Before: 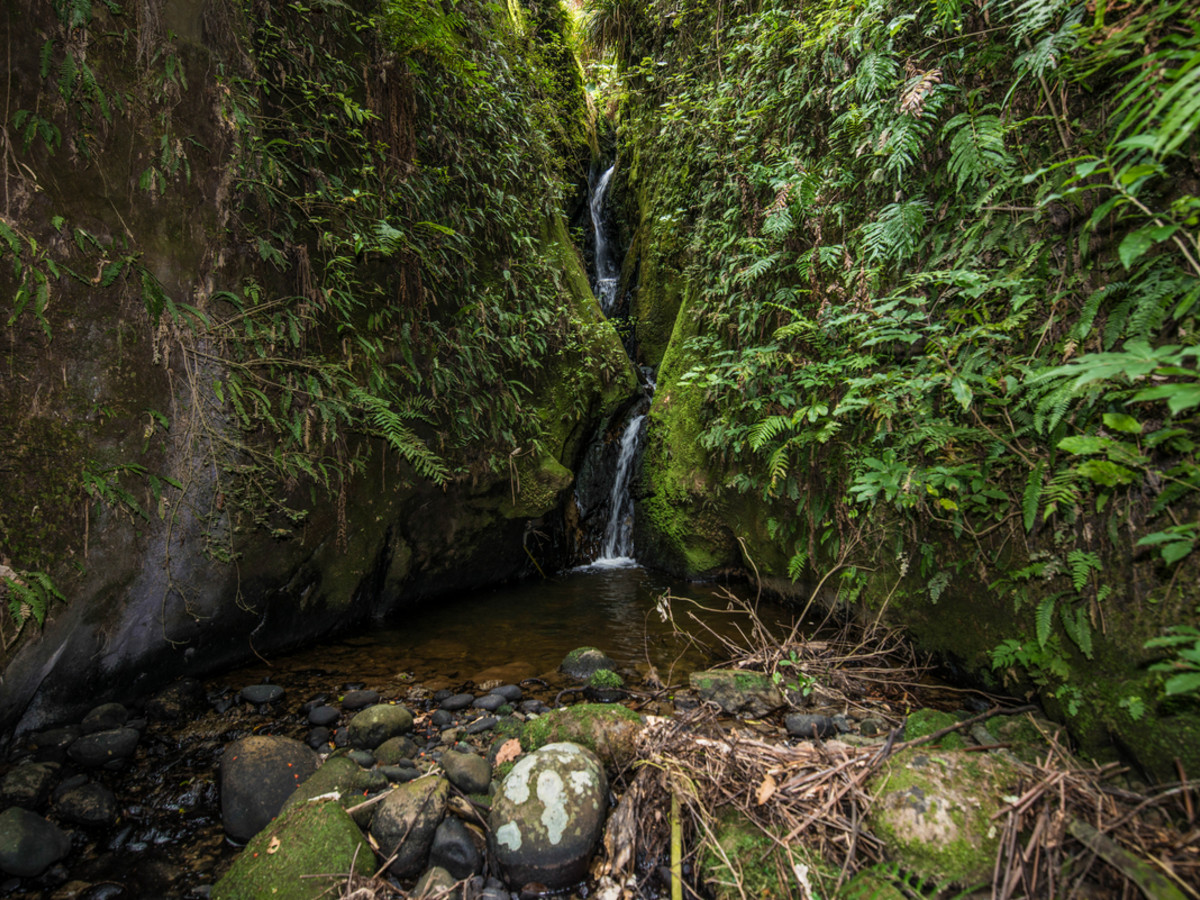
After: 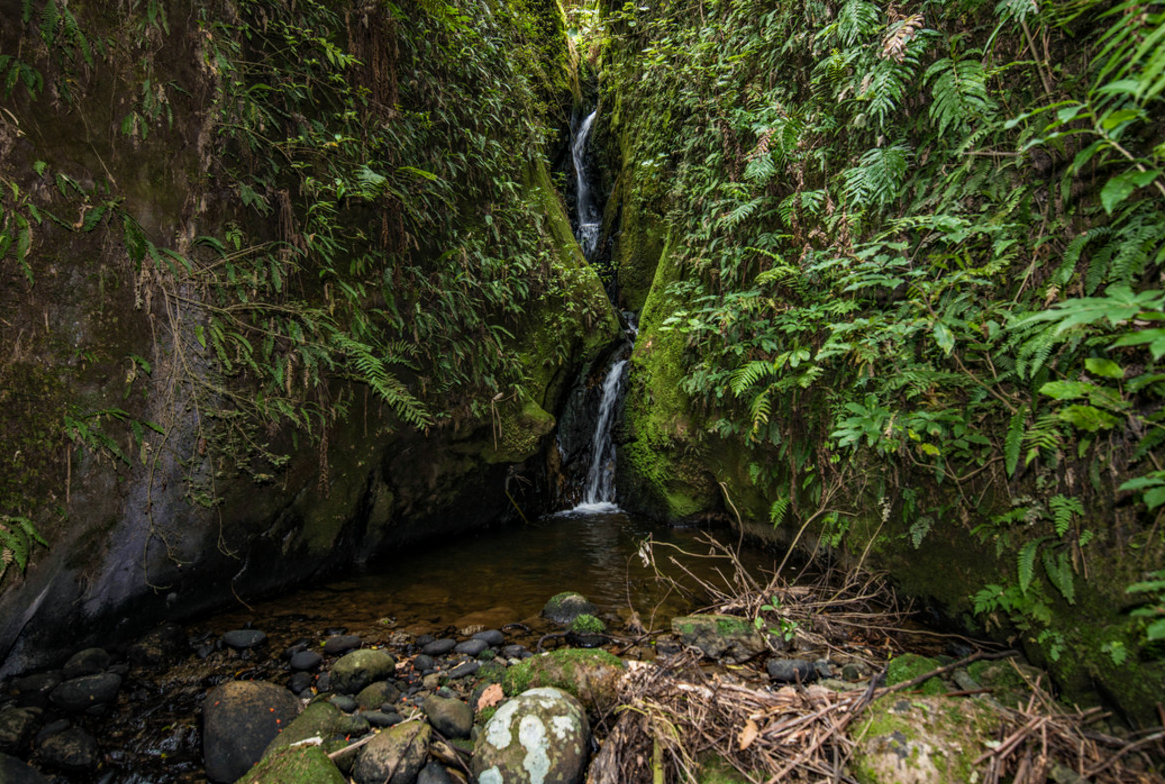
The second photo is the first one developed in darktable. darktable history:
crop: left 1.507%, top 6.147%, right 1.379%, bottom 6.637%
haze removal: strength 0.29, distance 0.25, compatibility mode true, adaptive false
